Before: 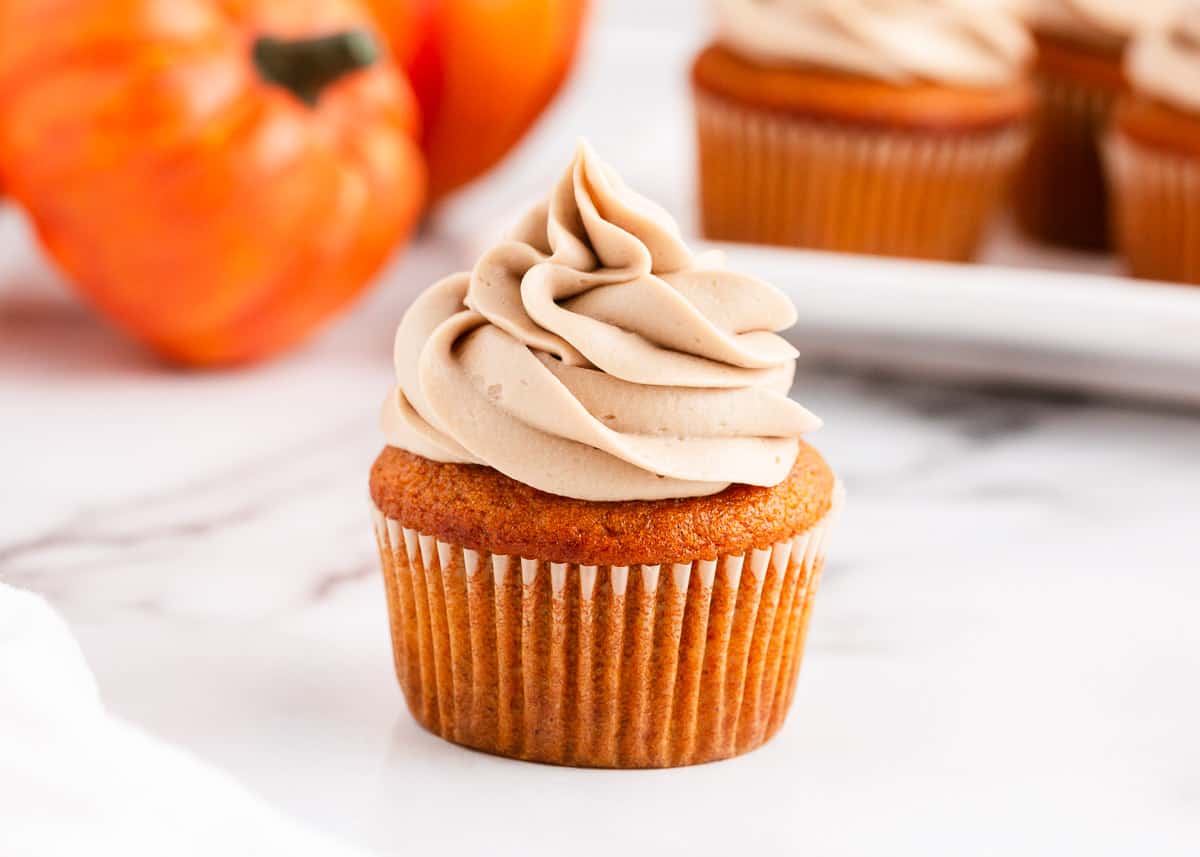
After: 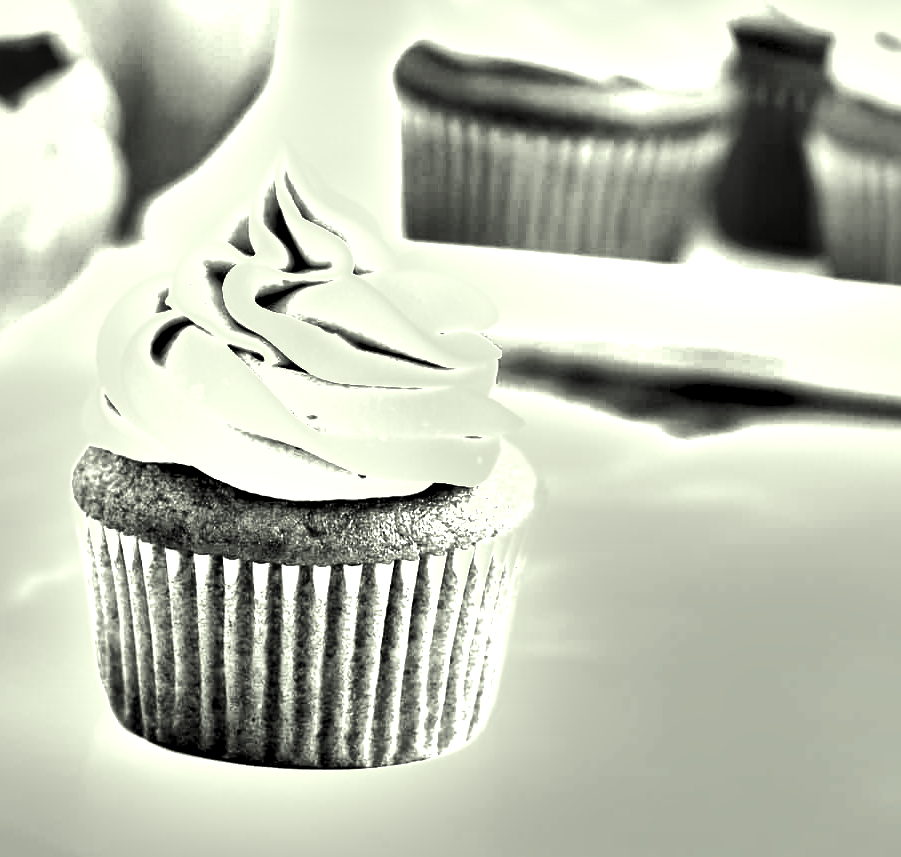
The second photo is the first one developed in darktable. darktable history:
exposure: black level correction 0, exposure 1.685 EV, compensate exposure bias true, compensate highlight preservation false
shadows and highlights: low approximation 0.01, soften with gaussian
tone curve: curves: ch0 [(0, 0) (0.003, 0.128) (0.011, 0.133) (0.025, 0.133) (0.044, 0.141) (0.069, 0.152) (0.1, 0.169) (0.136, 0.201) (0.177, 0.239) (0.224, 0.294) (0.277, 0.358) (0.335, 0.428) (0.399, 0.488) (0.468, 0.55) (0.543, 0.611) (0.623, 0.678) (0.709, 0.755) (0.801, 0.843) (0.898, 0.91) (1, 1)], color space Lab, independent channels, preserve colors none
crop and rotate: left 24.89%
local contrast: mode bilateral grid, contrast 43, coarseness 69, detail 214%, midtone range 0.2
contrast equalizer: y [[0.579, 0.58, 0.505, 0.5, 0.5, 0.5], [0.5 ×6], [0.5 ×6], [0 ×6], [0 ×6]], mix 0.314
color calibration: output gray [0.22, 0.42, 0.37, 0], illuminant same as pipeline (D50), adaptation XYZ, x 0.346, y 0.358, temperature 5007.03 K
color correction: highlights a* -5.81, highlights b* 10.87
